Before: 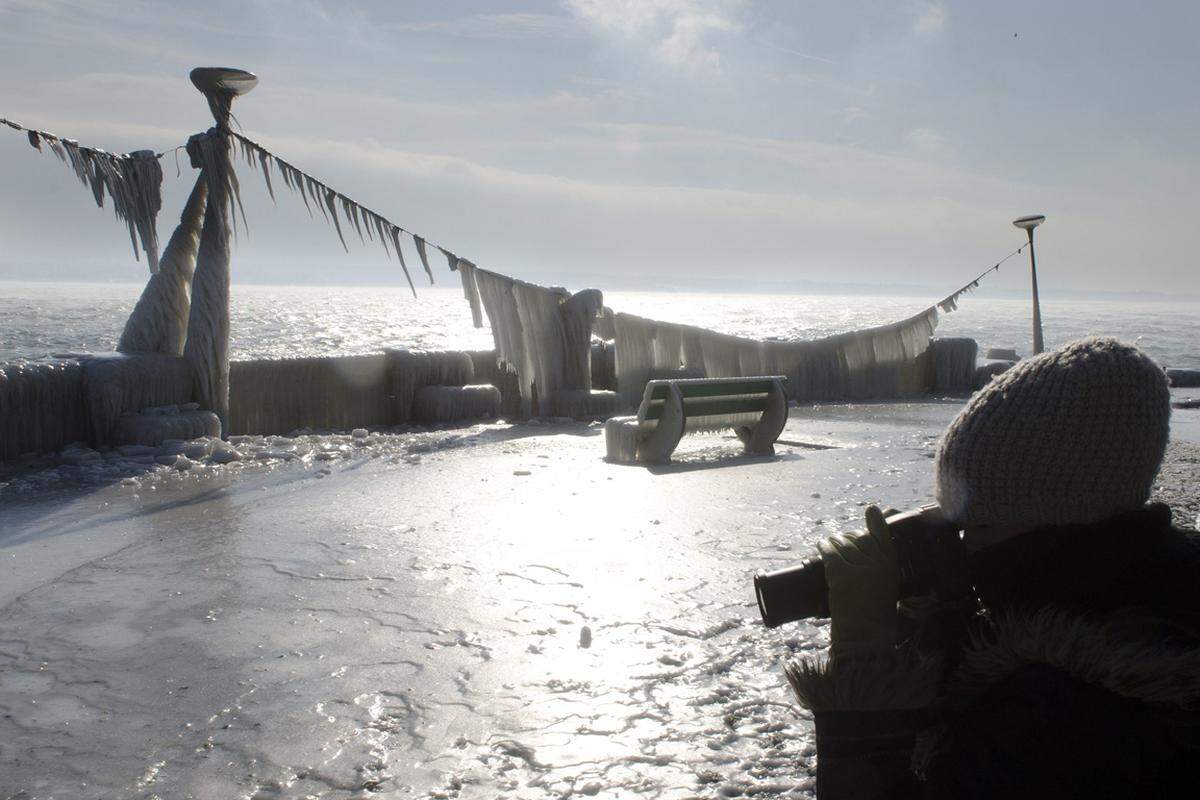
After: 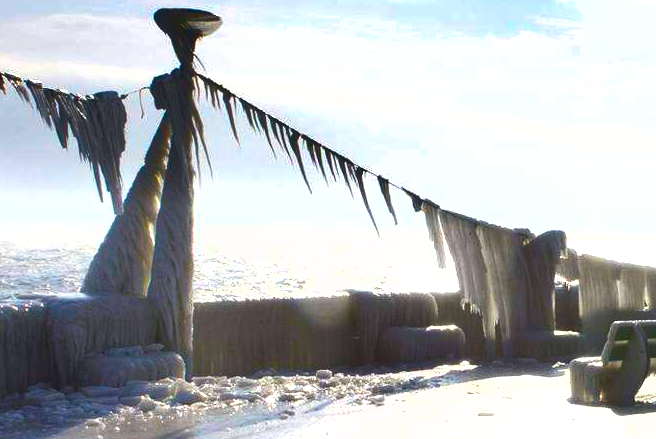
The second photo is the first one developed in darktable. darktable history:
contrast brightness saturation: contrast 0.03, brightness 0.06, saturation 0.13
crop and rotate: left 3.047%, top 7.509%, right 42.236%, bottom 37.598%
shadows and highlights: shadows 40, highlights -54, highlights color adjustment 46%, low approximation 0.01, soften with gaussian
color balance rgb: linear chroma grading › global chroma 10%, perceptual saturation grading › global saturation 40%, perceptual brilliance grading › global brilliance 30%, global vibrance 20%
